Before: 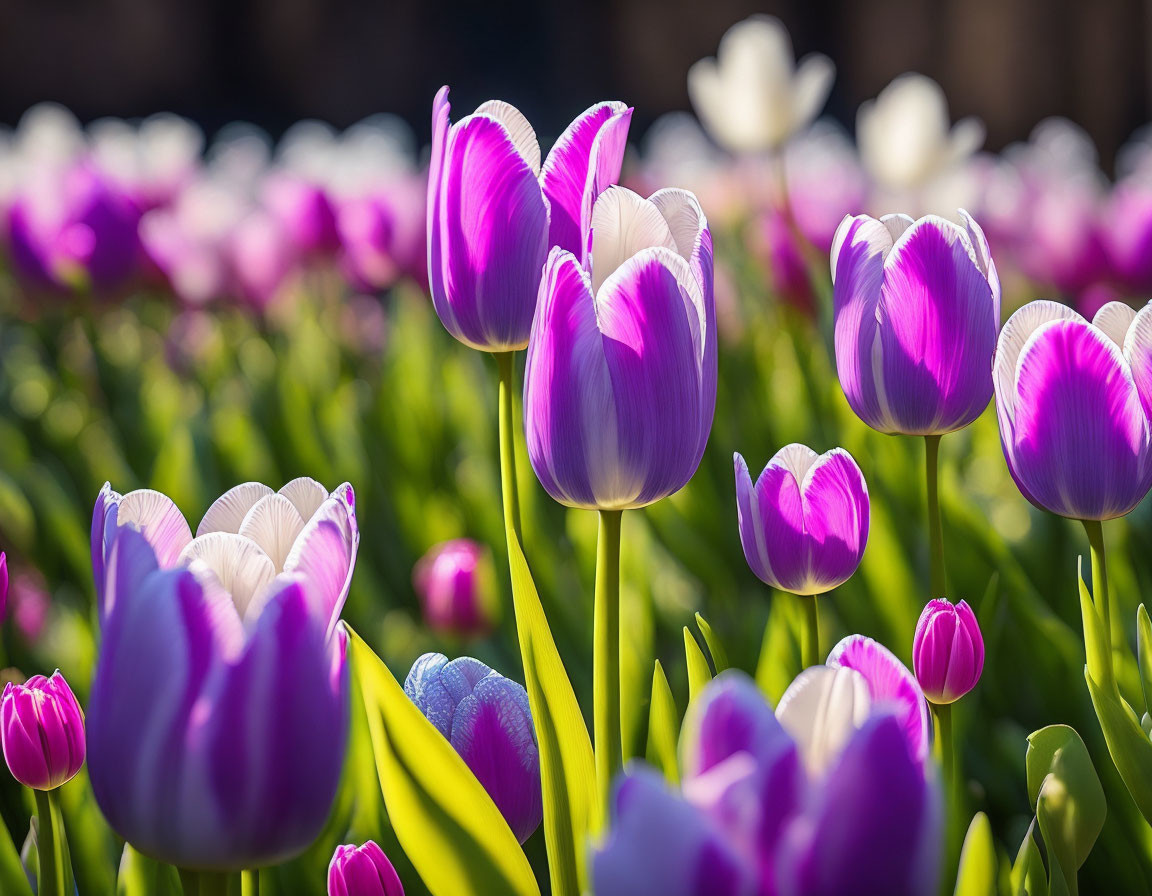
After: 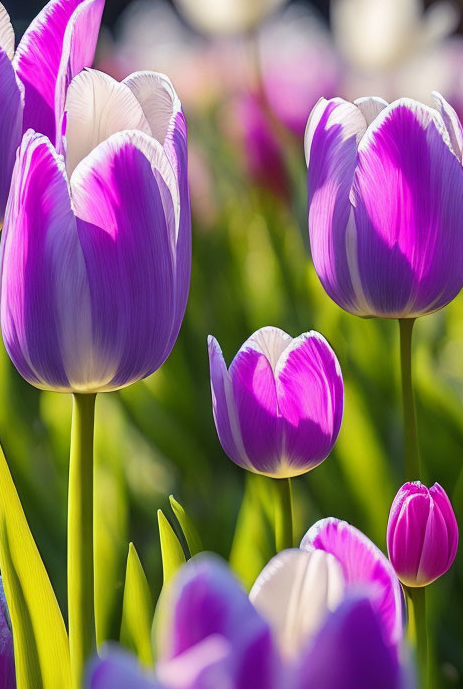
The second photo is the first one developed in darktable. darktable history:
crop: left 45.664%, top 13.104%, right 14.076%, bottom 9.931%
